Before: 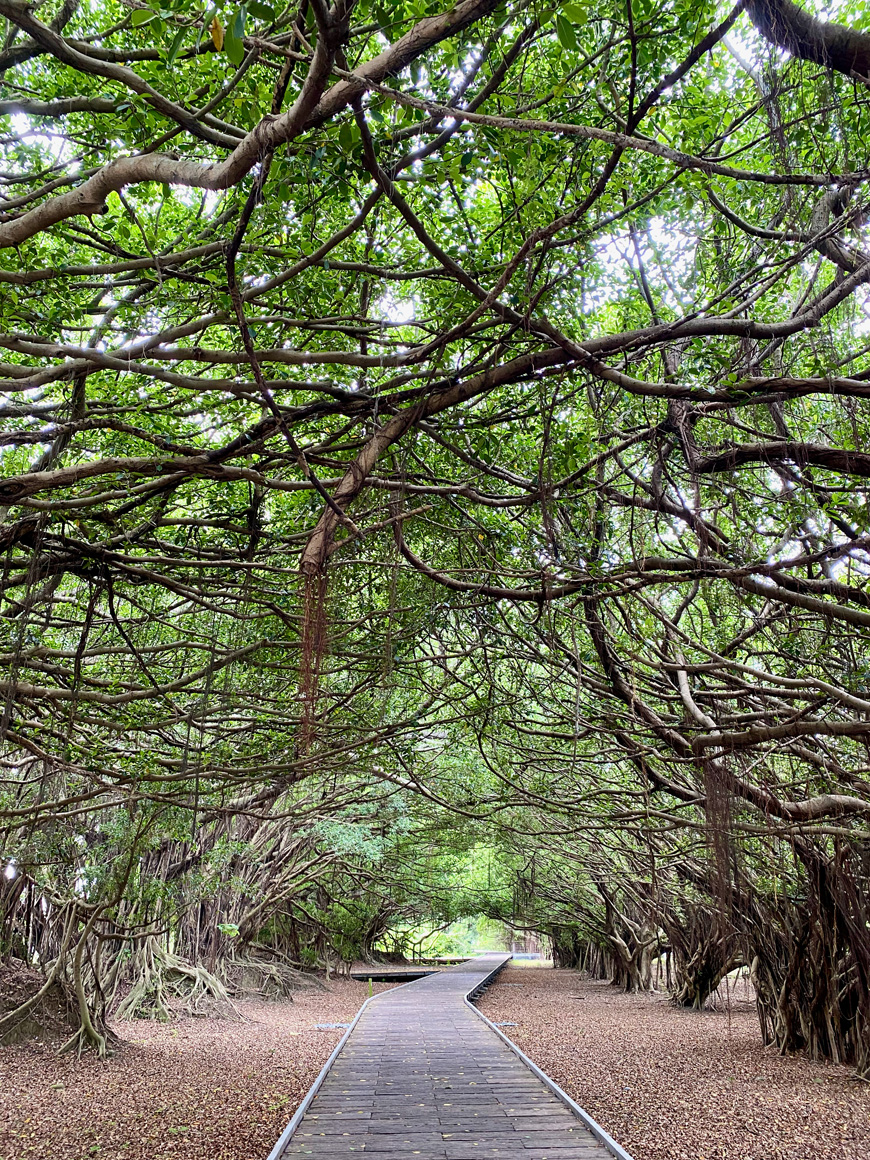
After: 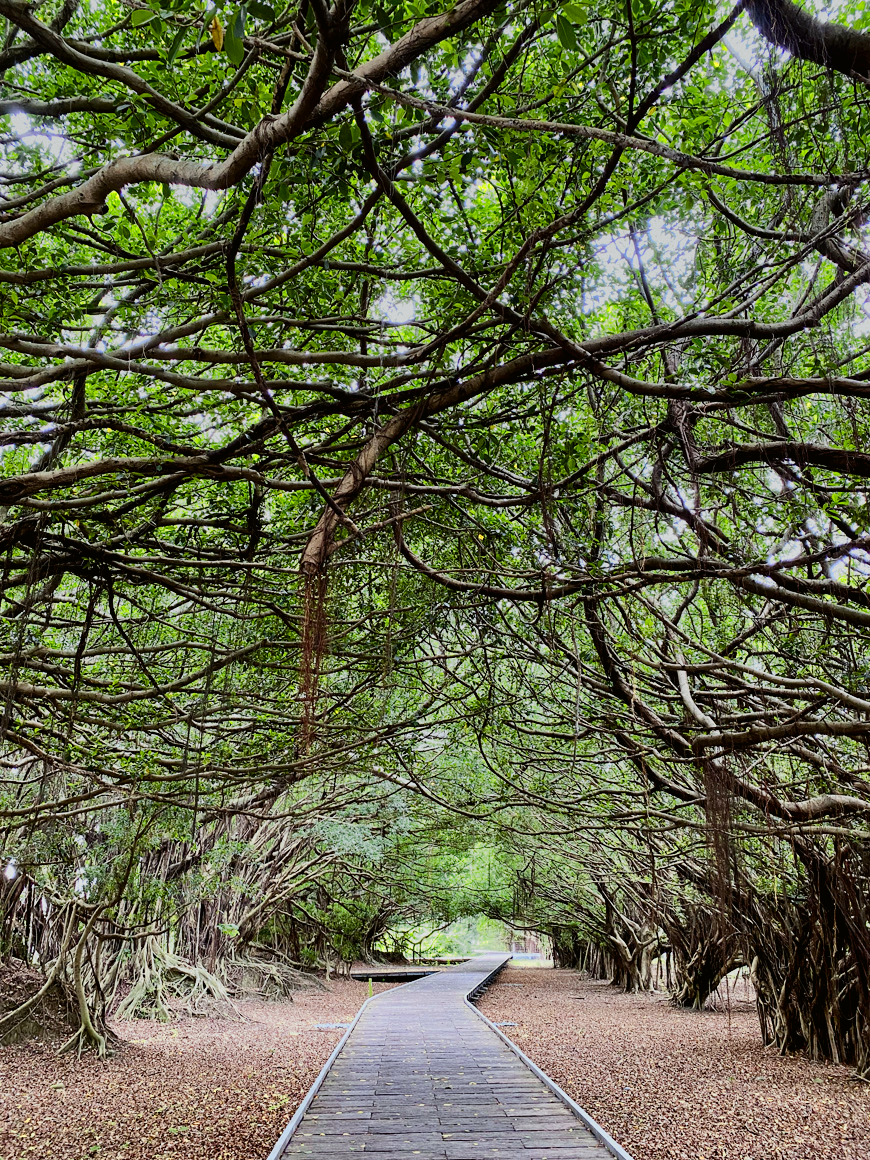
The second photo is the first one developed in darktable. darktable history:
color balance: lift [1.004, 1.002, 1.002, 0.998], gamma [1, 1.007, 1.002, 0.993], gain [1, 0.977, 1.013, 1.023], contrast -3.64%
filmic rgb: black relative exposure -7.5 EV, white relative exposure 5 EV, hardness 3.31, contrast 1.3, contrast in shadows safe
color zones: curves: ch0 [(0.004, 0.305) (0.261, 0.623) (0.389, 0.399) (0.708, 0.571) (0.947, 0.34)]; ch1 [(0.025, 0.645) (0.229, 0.584) (0.326, 0.551) (0.484, 0.262) (0.757, 0.643)]
exposure: exposure 0.2 EV, compensate highlight preservation false
white balance: red 1, blue 1
graduated density: on, module defaults
